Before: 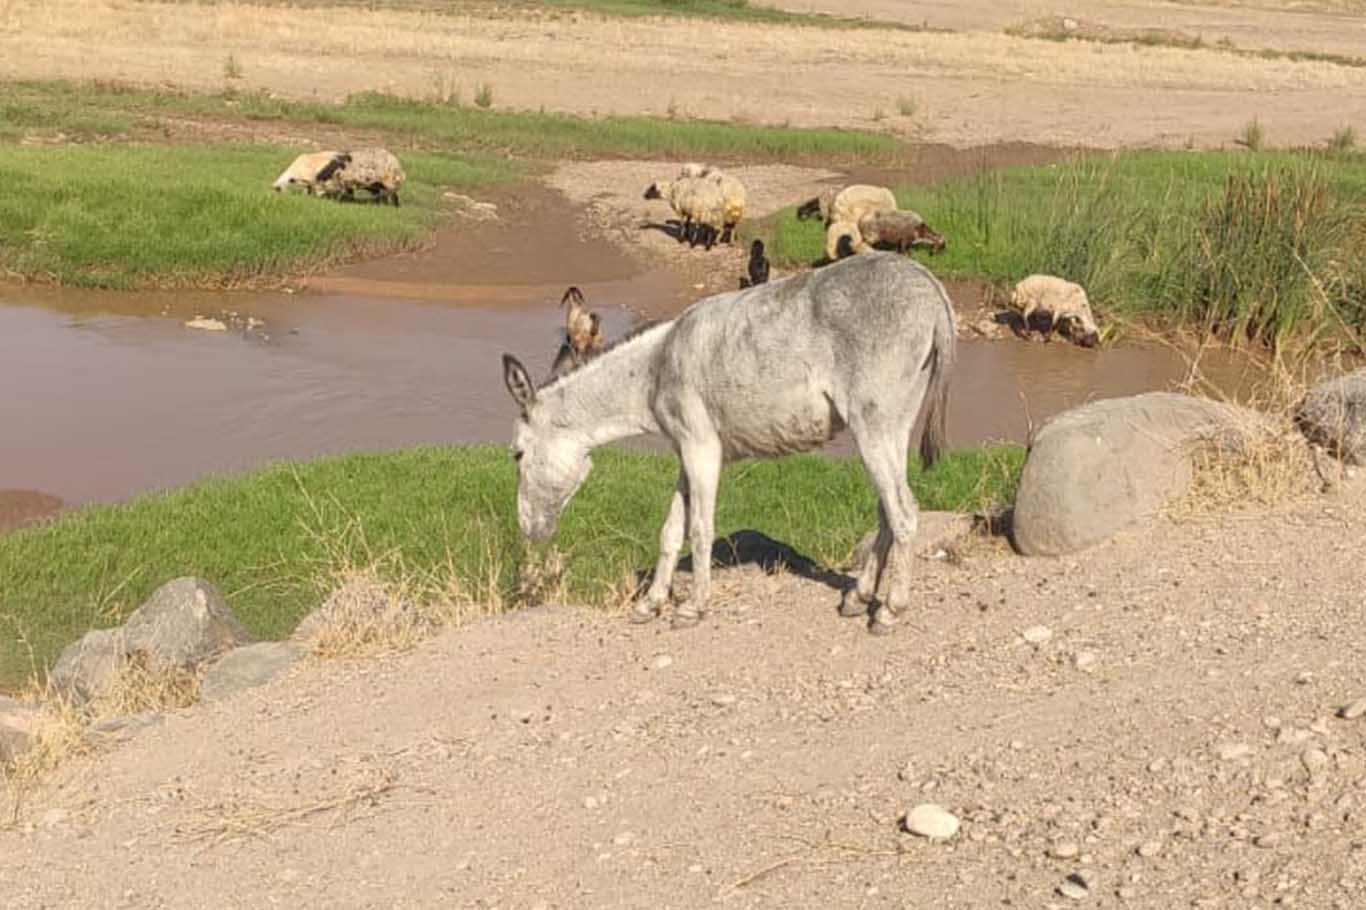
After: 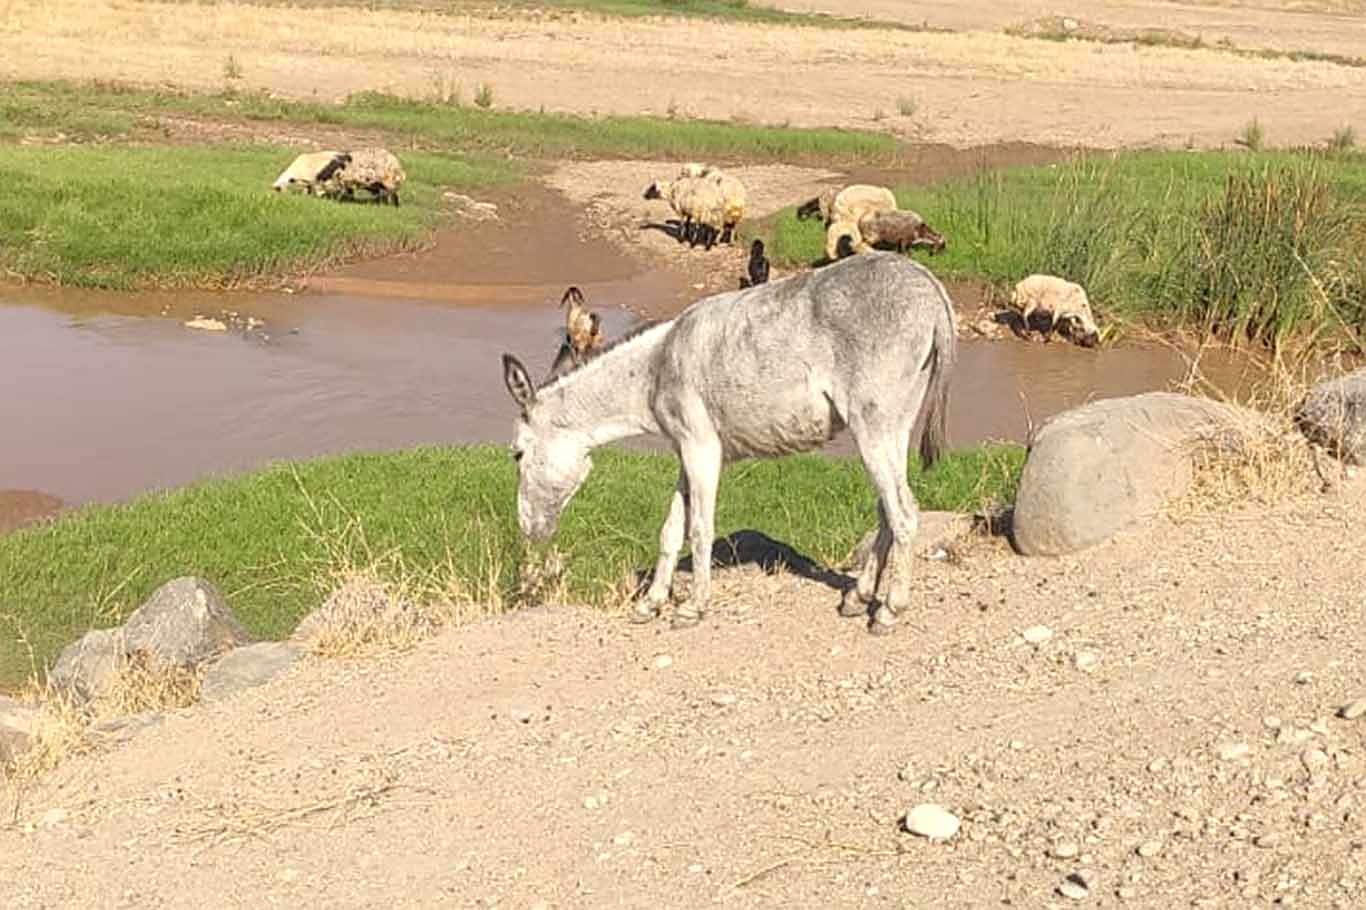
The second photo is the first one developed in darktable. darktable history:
exposure: black level correction 0.001, exposure 0.3 EV, compensate highlight preservation false
sharpen: on, module defaults
